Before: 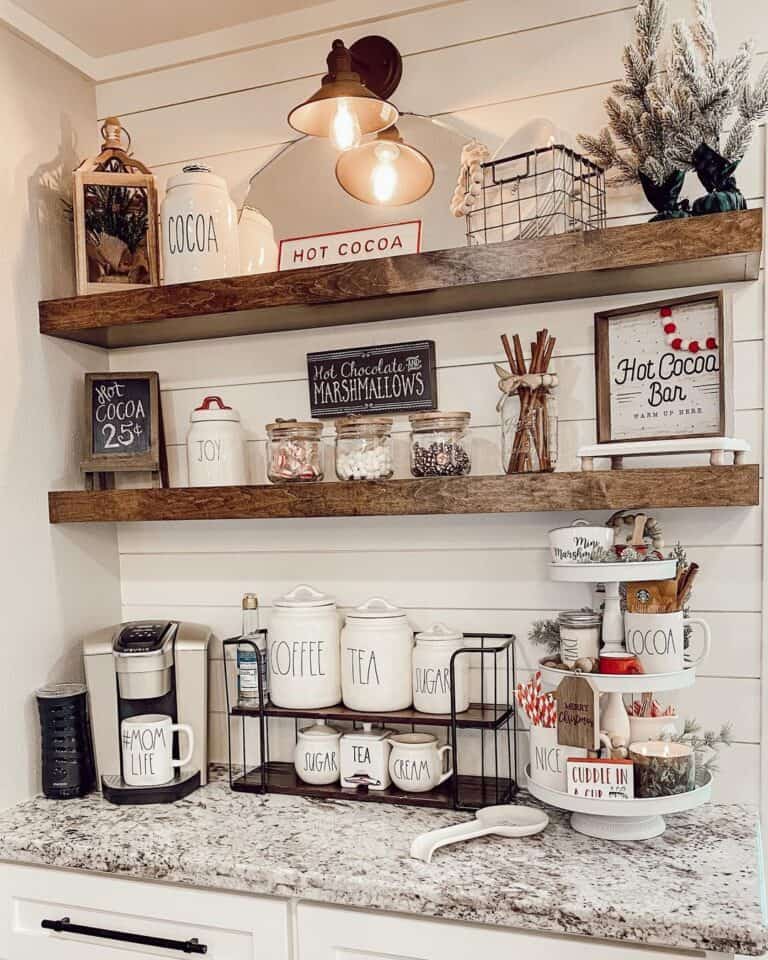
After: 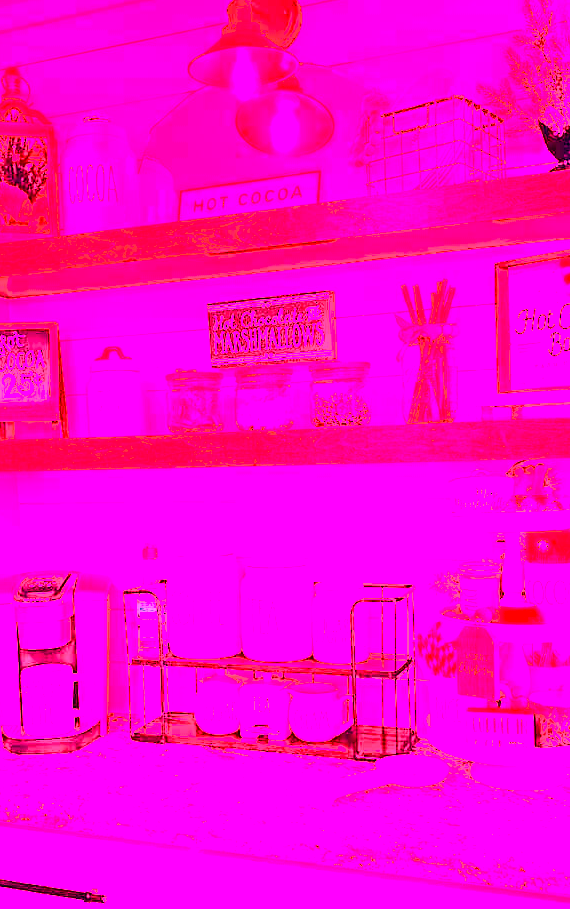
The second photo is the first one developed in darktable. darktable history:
white balance: red 4.26, blue 1.802
color correction: highlights a* -11.71, highlights b* -15.58
color balance rgb: perceptual saturation grading › global saturation 20%, perceptual saturation grading › highlights -25%, perceptual saturation grading › shadows 25%
contrast brightness saturation: contrast 0.2, brightness 0.16, saturation 0.22
exposure: black level correction 0, exposure 1 EV, compensate exposure bias true, compensate highlight preservation false
crop and rotate: left 13.15%, top 5.251%, right 12.609%
